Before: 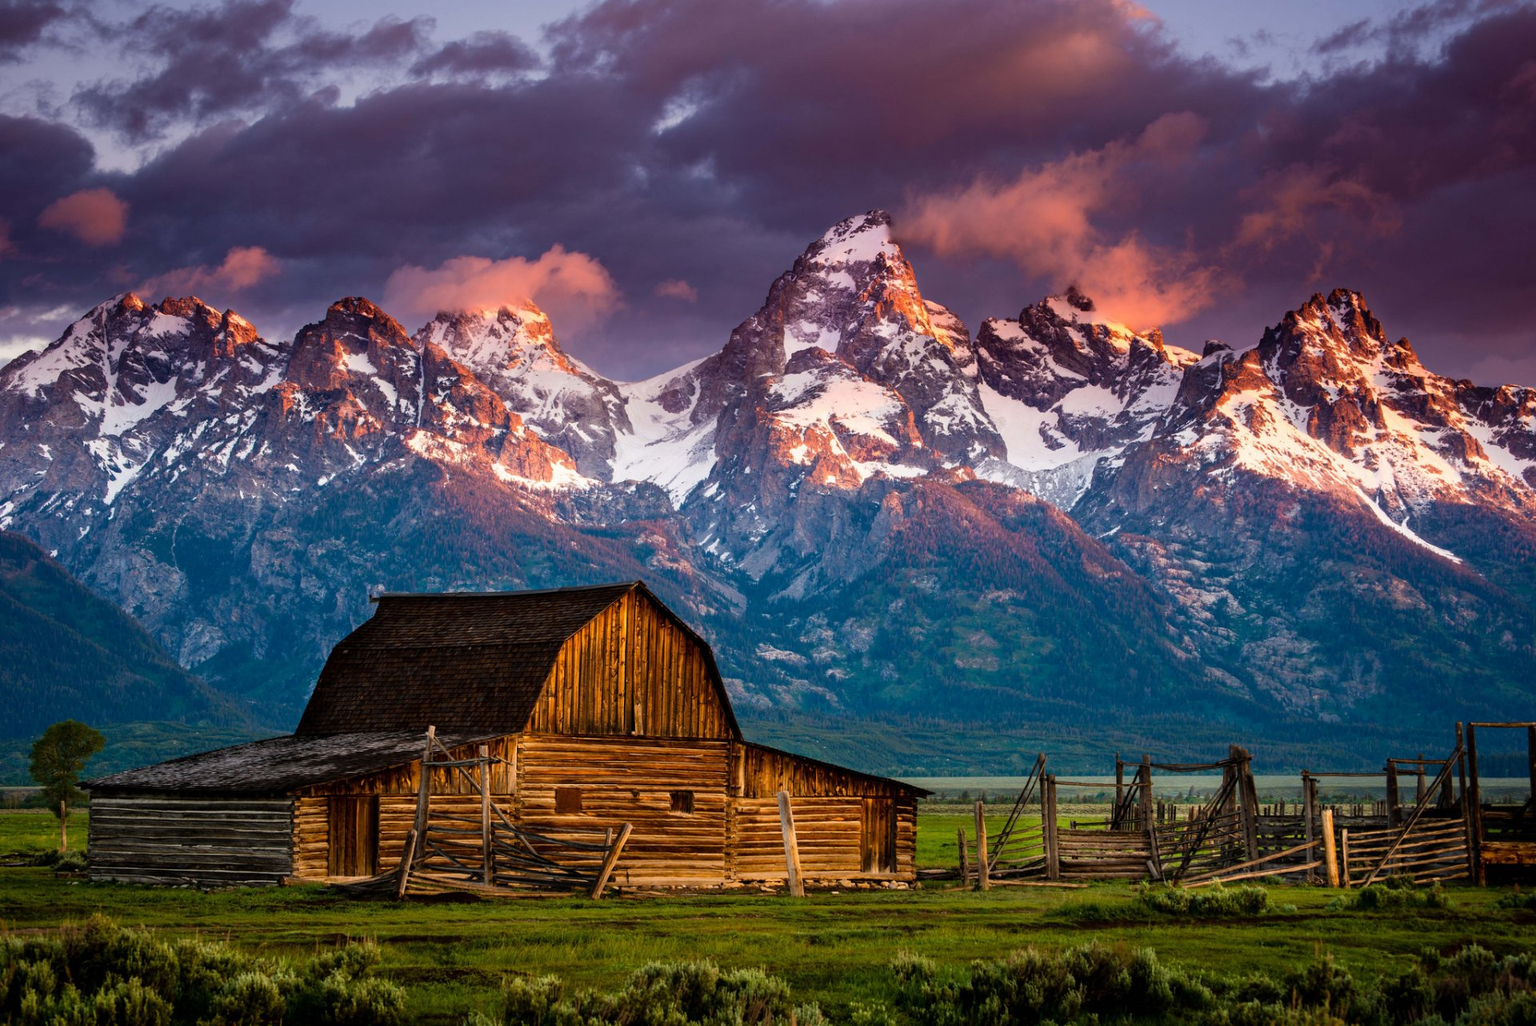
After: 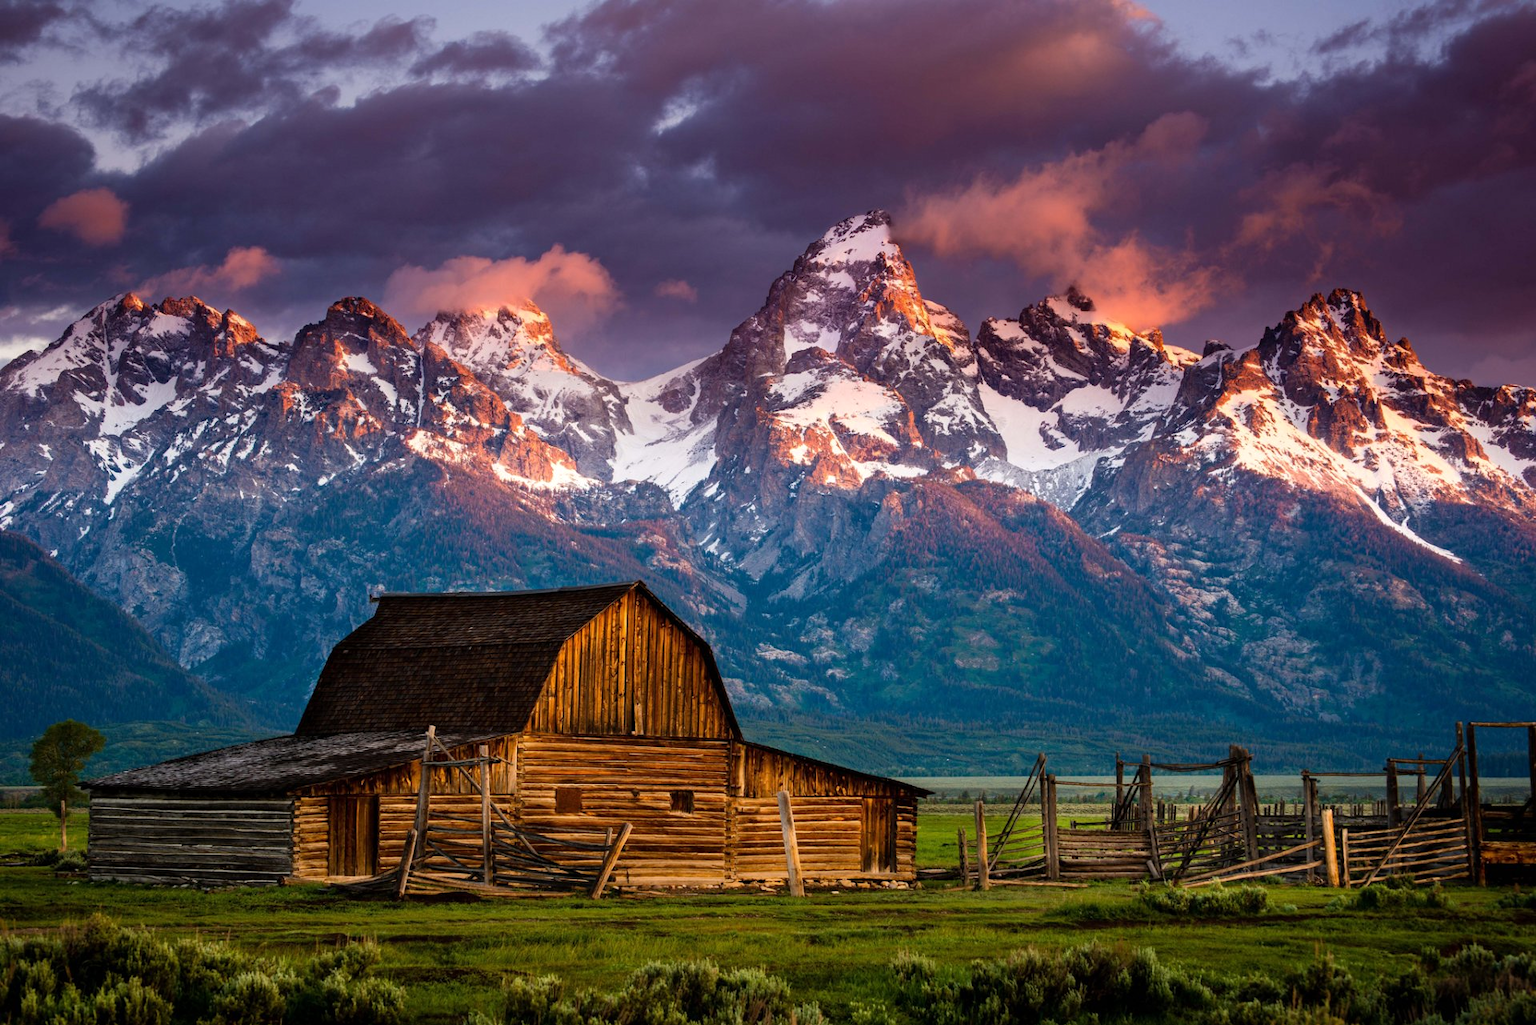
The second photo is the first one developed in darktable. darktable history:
tone equalizer: smoothing 1
